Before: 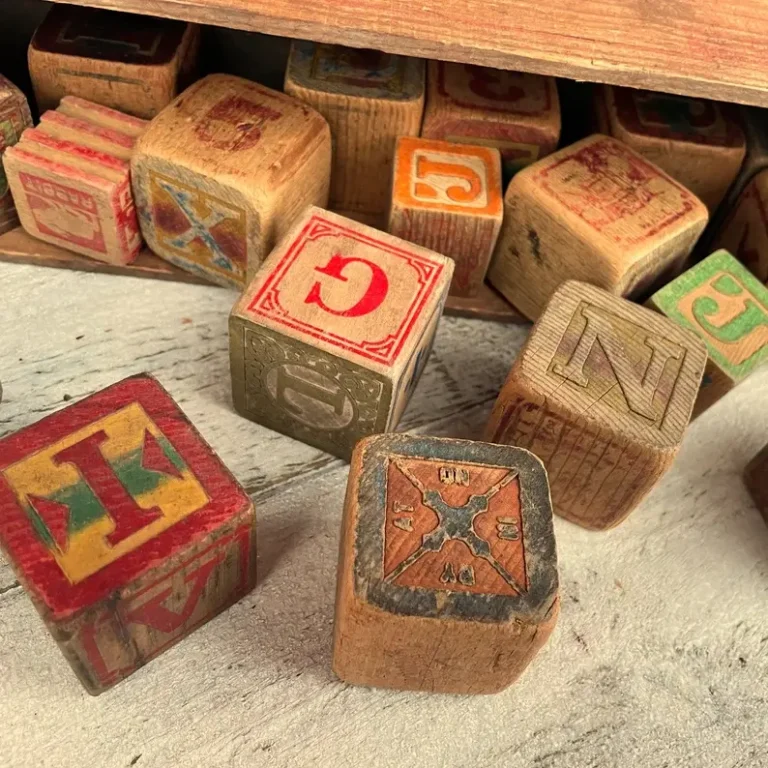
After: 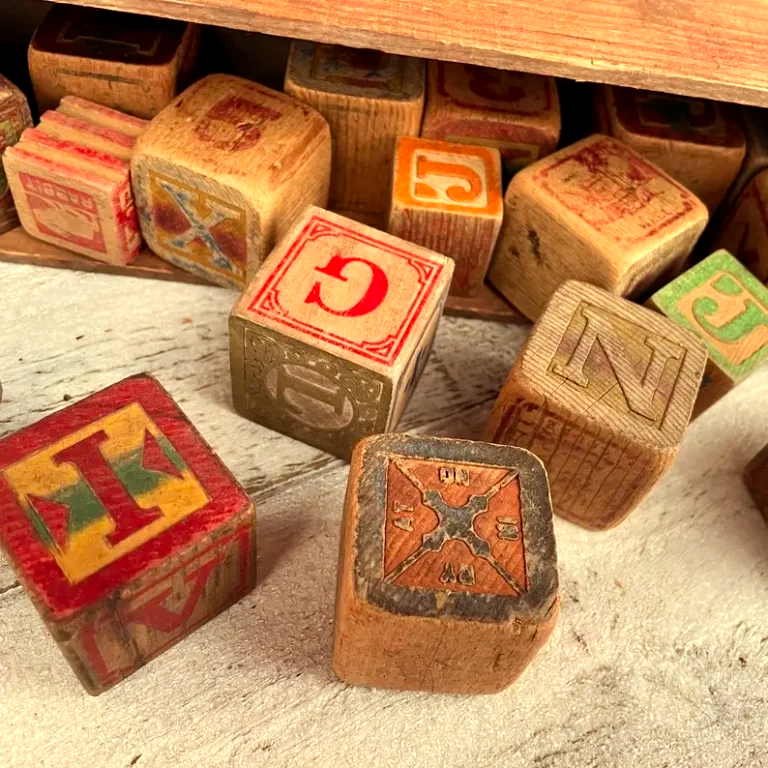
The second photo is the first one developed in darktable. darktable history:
rgb levels: mode RGB, independent channels, levels [[0, 0.5, 1], [0, 0.521, 1], [0, 0.536, 1]]
exposure: black level correction 0.001, exposure 0.3 EV, compensate highlight preservation false
